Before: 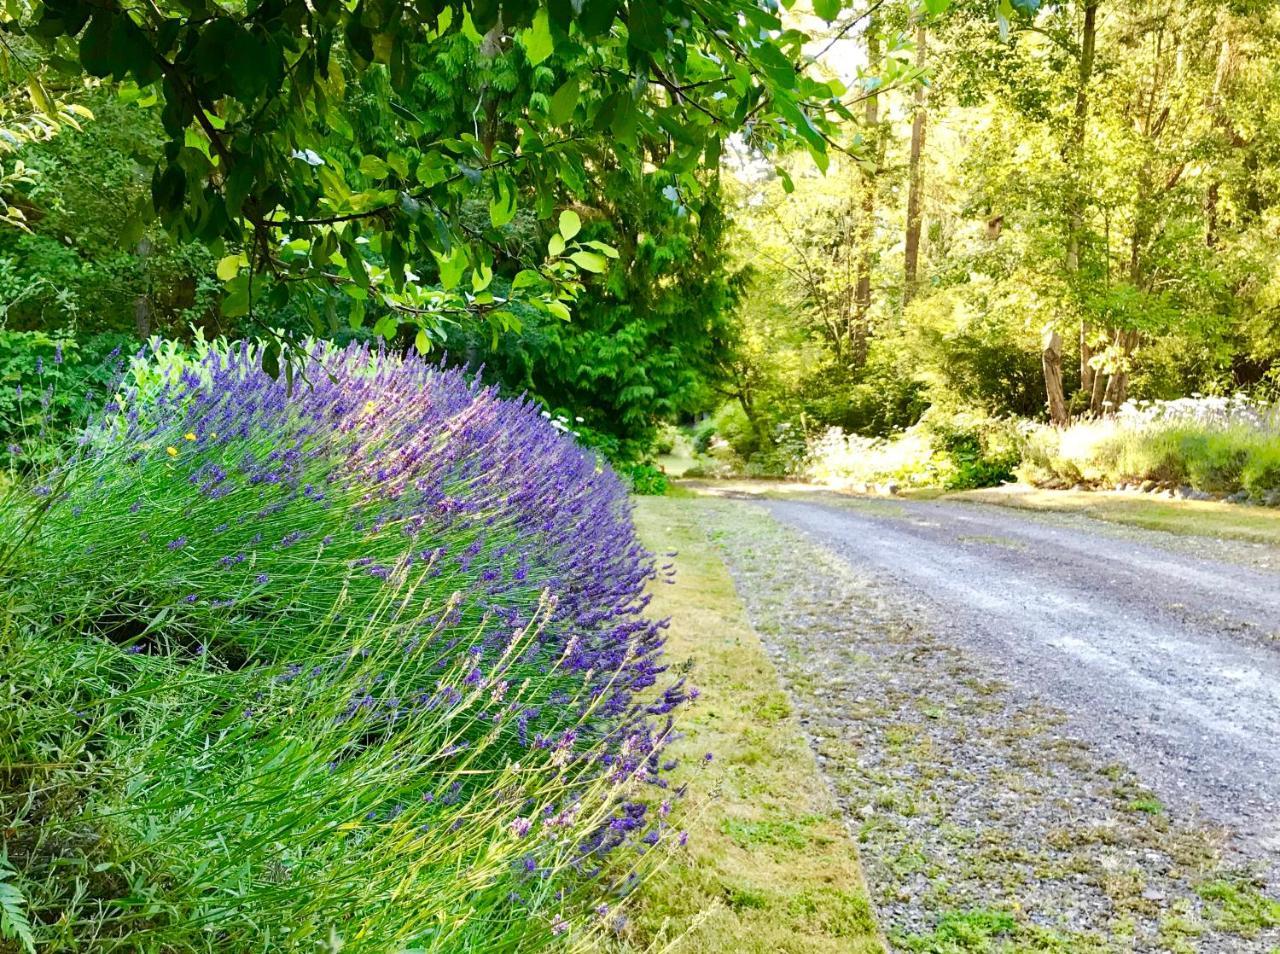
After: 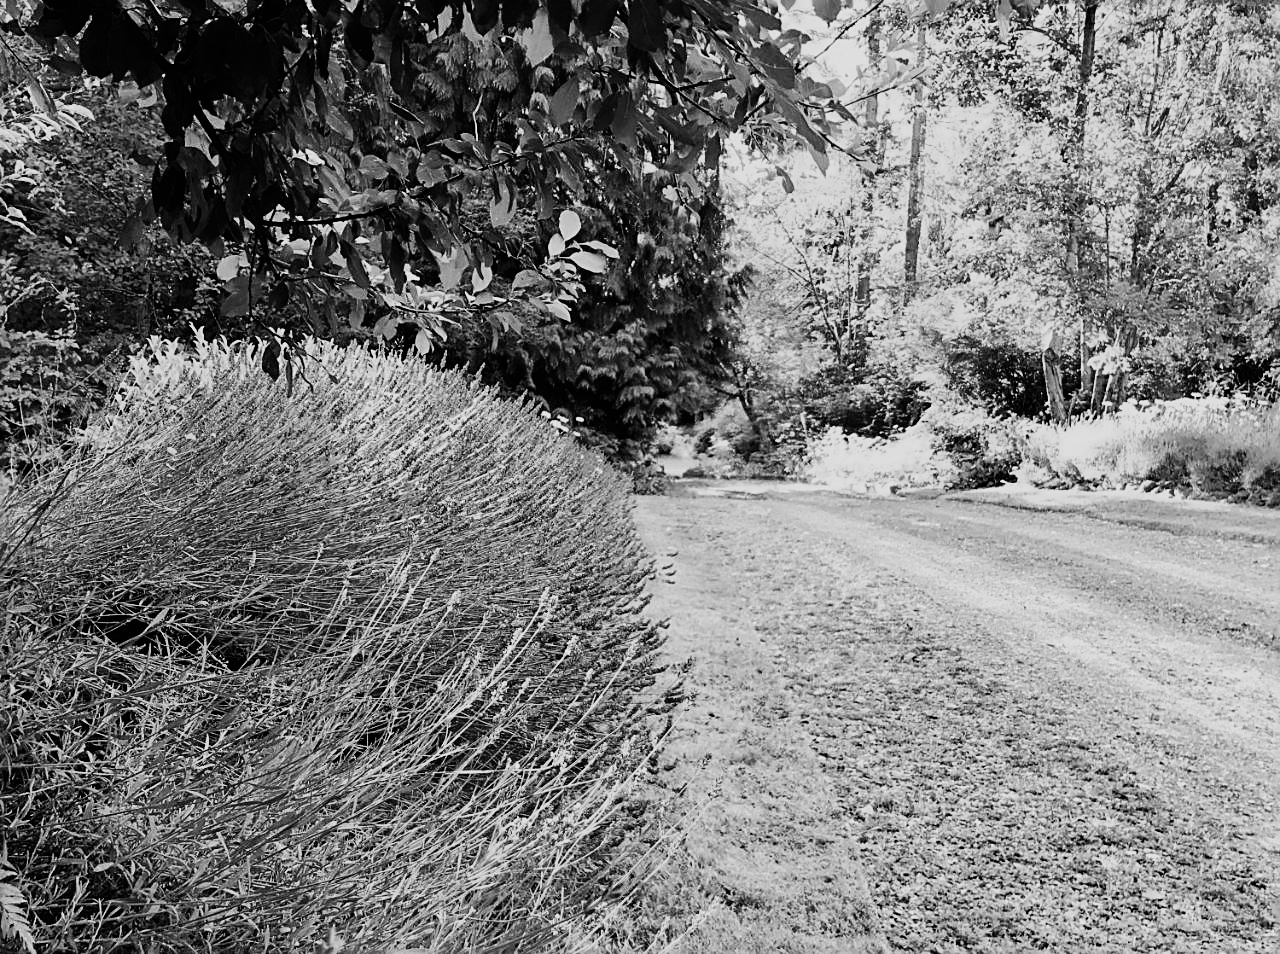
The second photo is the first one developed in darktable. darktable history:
sigmoid: contrast 1.69, skew -0.23, preserve hue 0%, red attenuation 0.1, red rotation 0.035, green attenuation 0.1, green rotation -0.017, blue attenuation 0.15, blue rotation -0.052, base primaries Rec2020
exposure: black level correction 0.001, compensate highlight preservation false
sharpen: on, module defaults
color calibration: output gray [0.28, 0.41, 0.31, 0], gray › normalize channels true, illuminant same as pipeline (D50), adaptation XYZ, x 0.346, y 0.359, gamut compression 0
